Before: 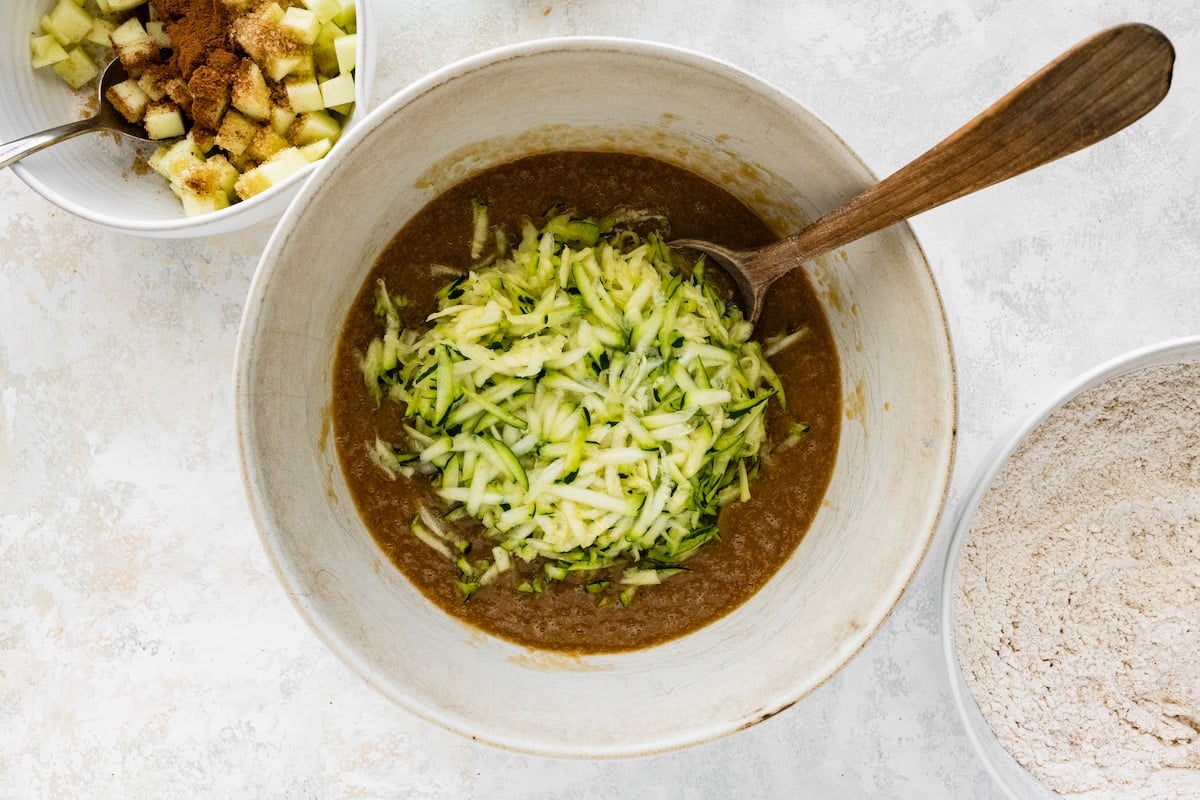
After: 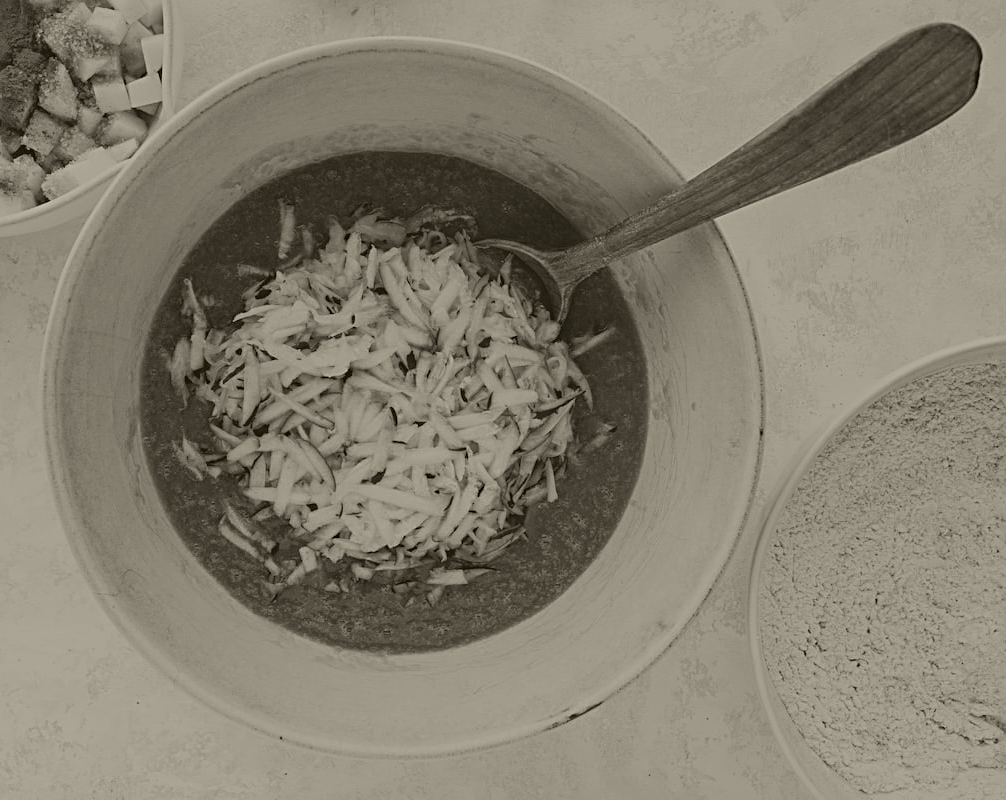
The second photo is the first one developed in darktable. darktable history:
sharpen: radius 2.767
white balance: red 1.138, green 0.996, blue 0.812
tone equalizer: on, module defaults
crop: left 16.145%
colorize: hue 41.44°, saturation 22%, source mix 60%, lightness 10.61%
exposure: exposure -0.072 EV, compensate highlight preservation false
color correction: saturation 0.57
